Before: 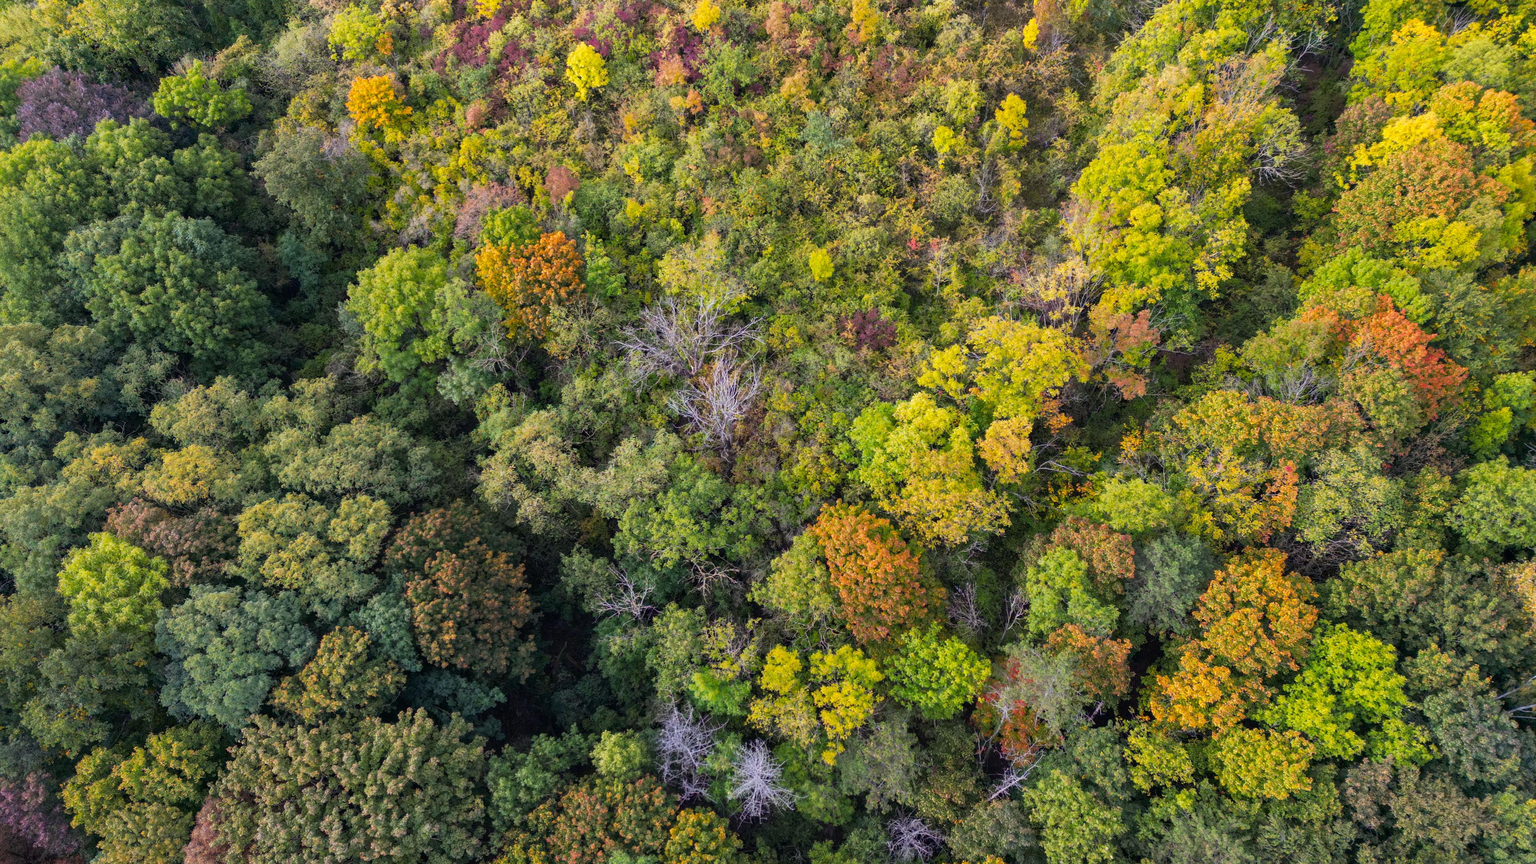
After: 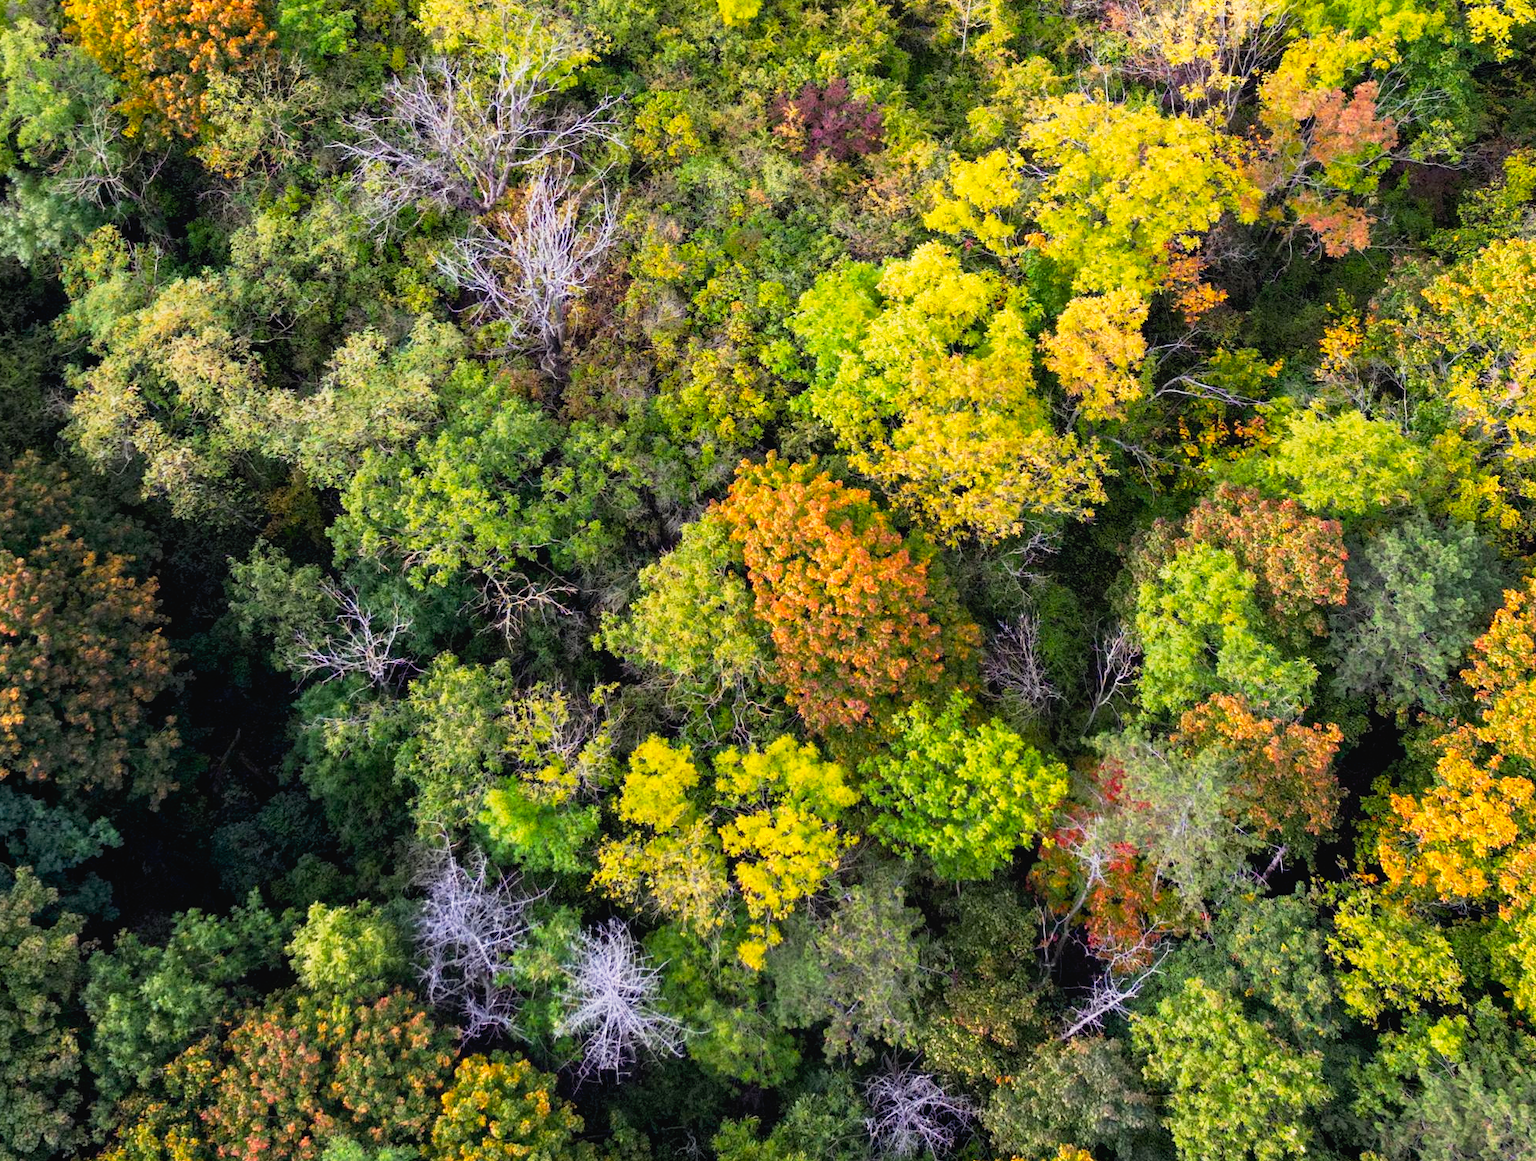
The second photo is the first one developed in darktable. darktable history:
crop and rotate: left 28.882%, top 31.053%, right 19.827%
tone curve: curves: ch0 [(0, 0.013) (0.054, 0.018) (0.205, 0.191) (0.289, 0.292) (0.39, 0.424) (0.493, 0.551) (0.647, 0.752) (0.778, 0.895) (1, 0.998)]; ch1 [(0, 0) (0.385, 0.343) (0.439, 0.415) (0.494, 0.495) (0.501, 0.501) (0.51, 0.509) (0.54, 0.546) (0.586, 0.606) (0.66, 0.701) (0.783, 0.804) (1, 1)]; ch2 [(0, 0) (0.32, 0.281) (0.403, 0.399) (0.441, 0.428) (0.47, 0.469) (0.498, 0.496) (0.524, 0.538) (0.566, 0.579) (0.633, 0.665) (0.7, 0.711) (1, 1)], preserve colors none
local contrast: mode bilateral grid, contrast 99, coarseness 100, detail 90%, midtone range 0.2
exposure: black level correction 0, compensate highlight preservation false
